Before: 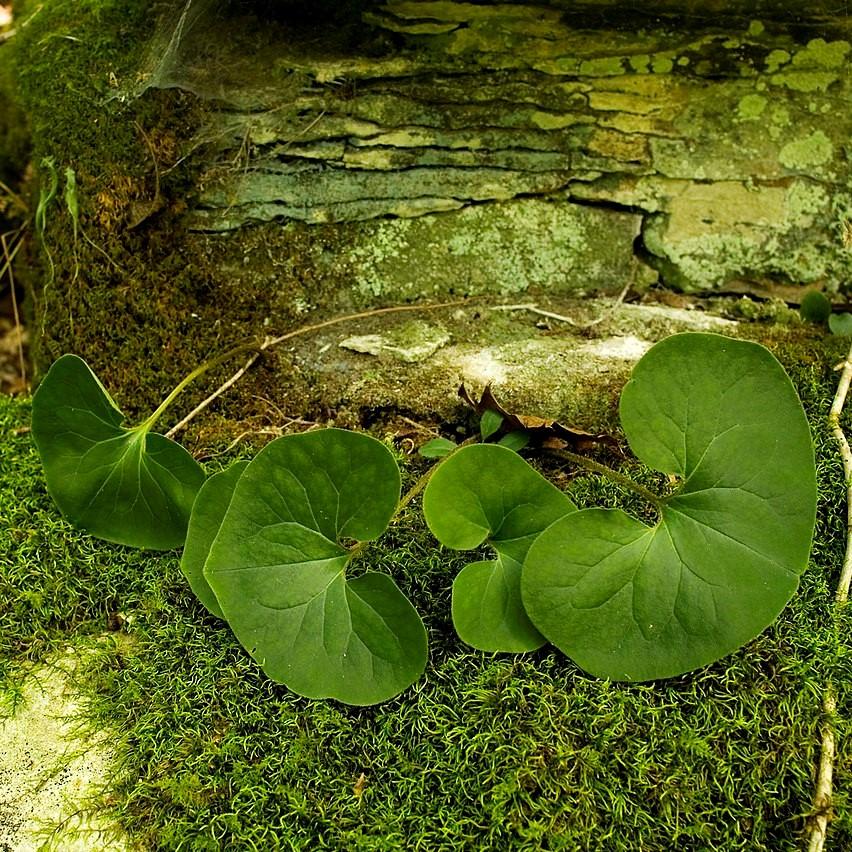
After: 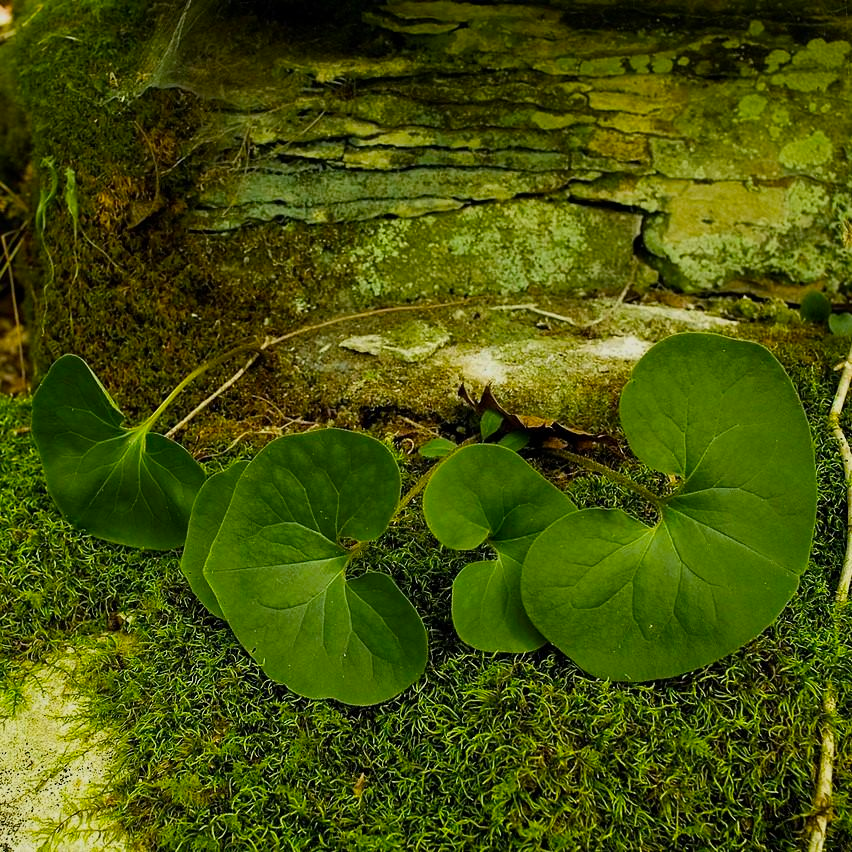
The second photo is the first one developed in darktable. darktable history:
color balance rgb: perceptual saturation grading › global saturation 20%, global vibrance 10%
exposure: exposure -0.462 EV, compensate highlight preservation false
